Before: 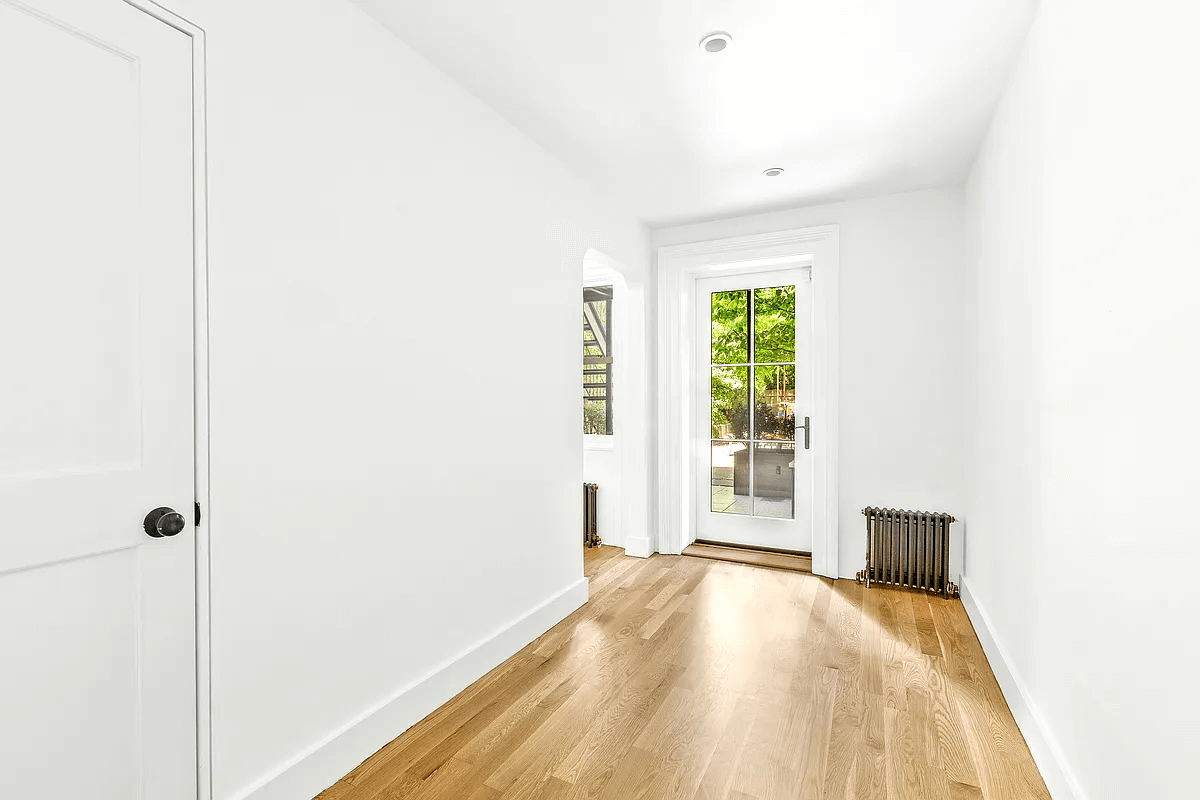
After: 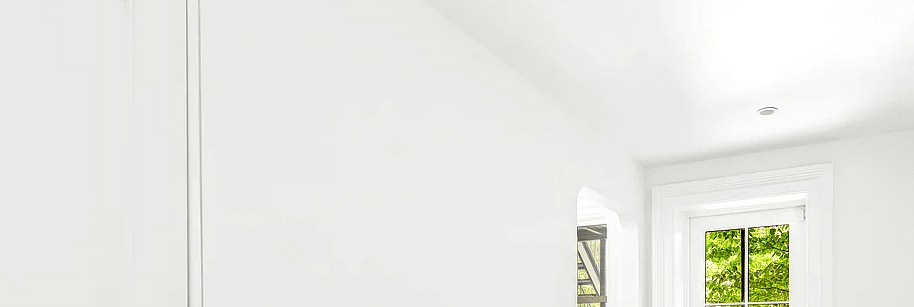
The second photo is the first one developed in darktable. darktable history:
crop: left 0.514%, top 7.628%, right 23.259%, bottom 53.882%
